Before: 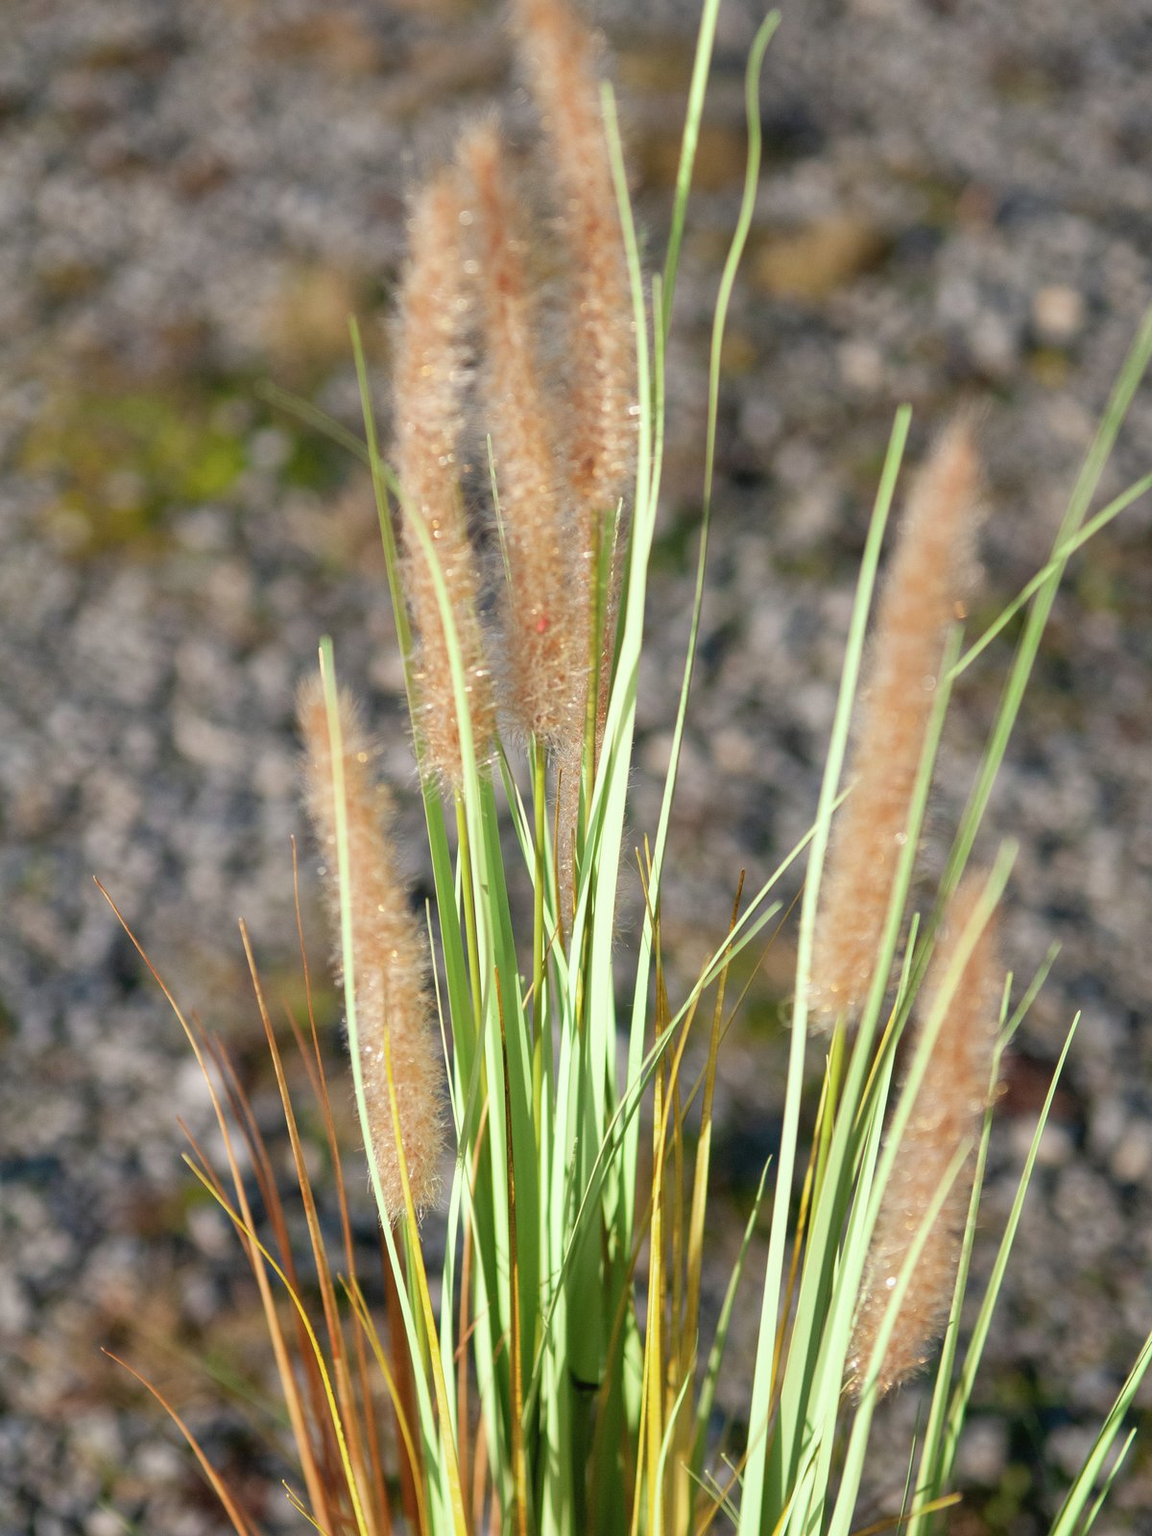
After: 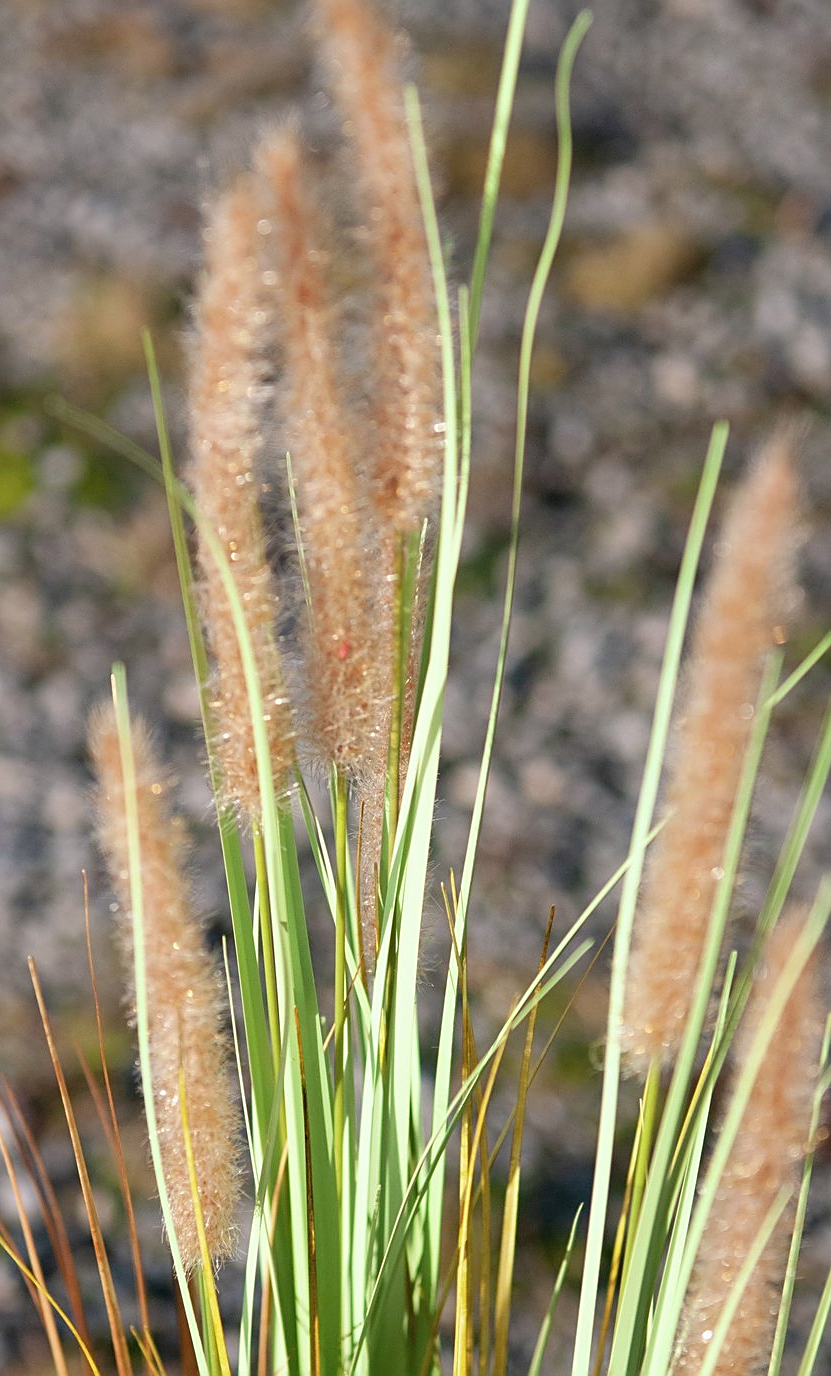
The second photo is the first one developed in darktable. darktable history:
crop: left 18.479%, right 12.2%, bottom 13.971%
sharpen: on, module defaults
white balance: red 1.009, blue 1.027
